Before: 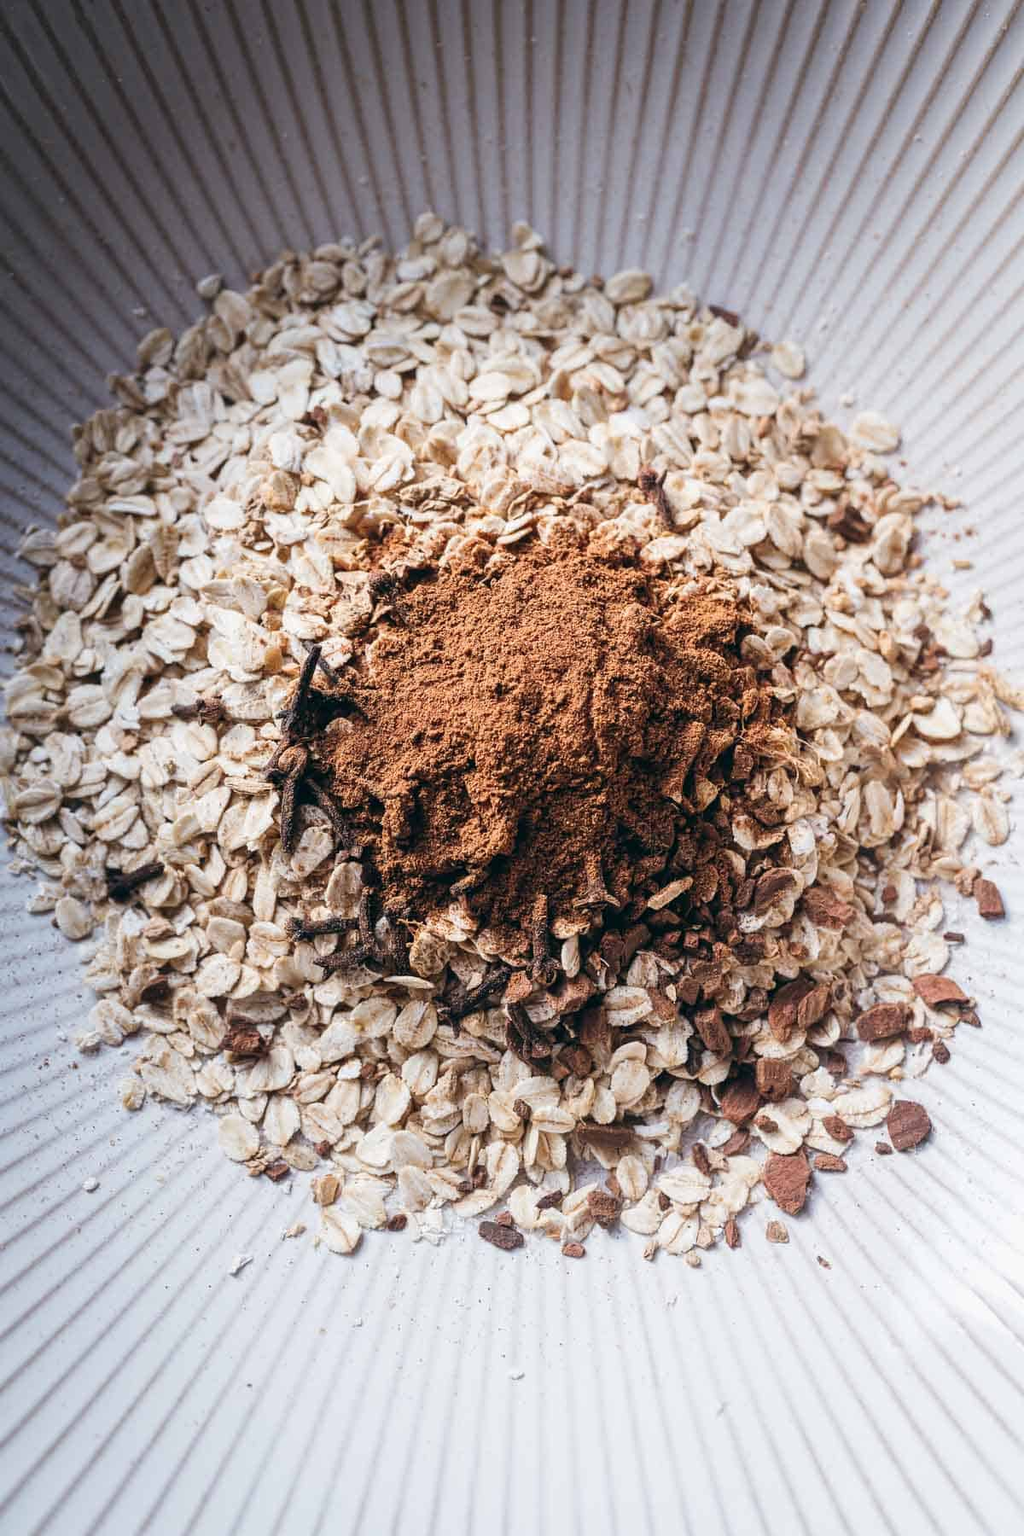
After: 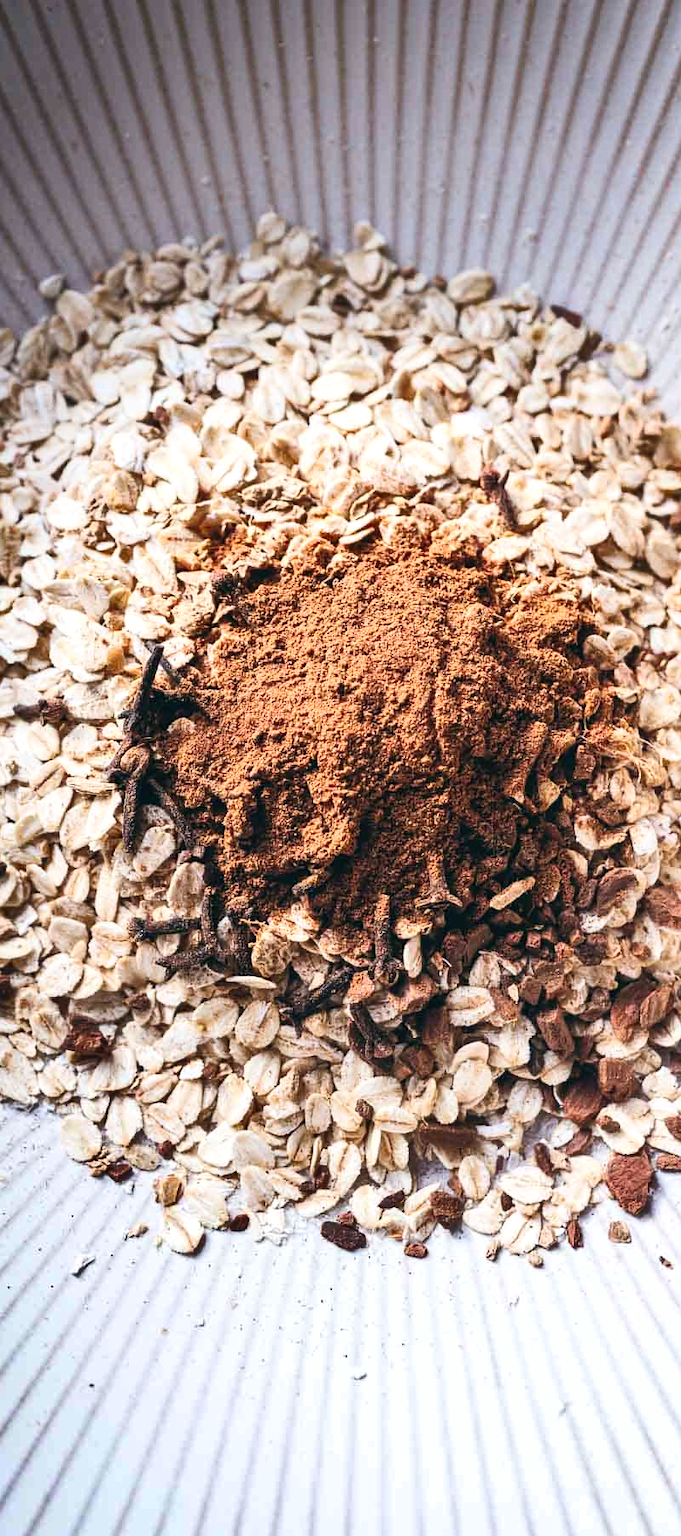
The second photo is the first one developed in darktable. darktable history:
shadows and highlights: radius 171.16, shadows 27, white point adjustment 3.13, highlights -67.95, soften with gaussian
contrast brightness saturation: contrast 0.2, brightness 0.16, saturation 0.22
crop: left 15.419%, right 17.914%
